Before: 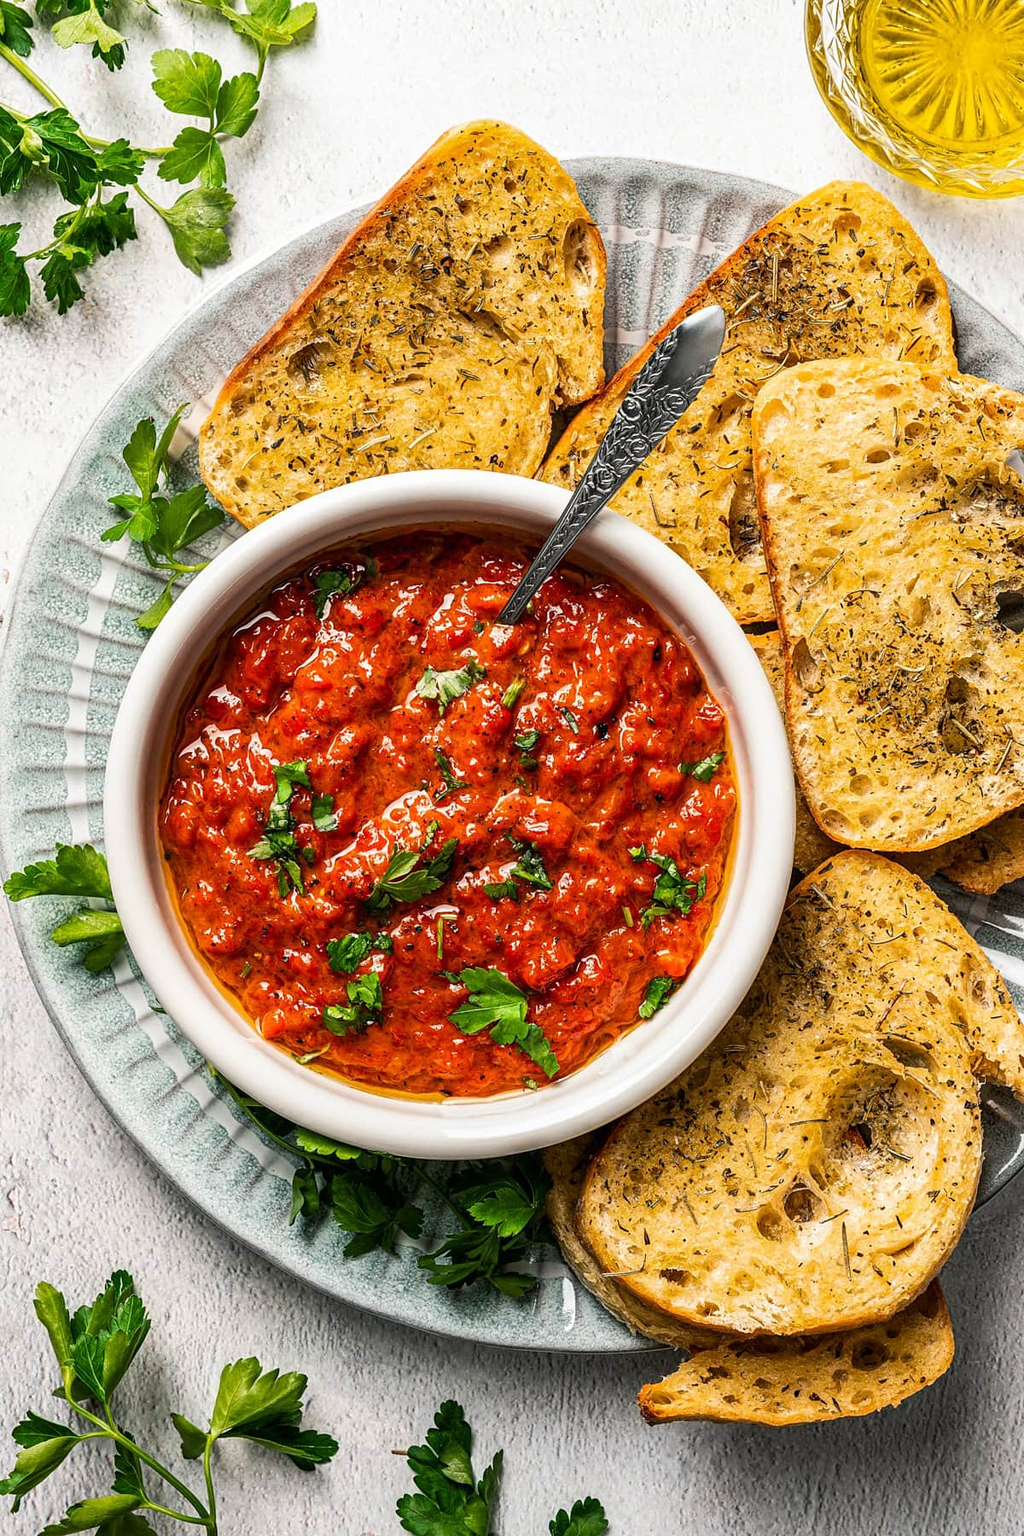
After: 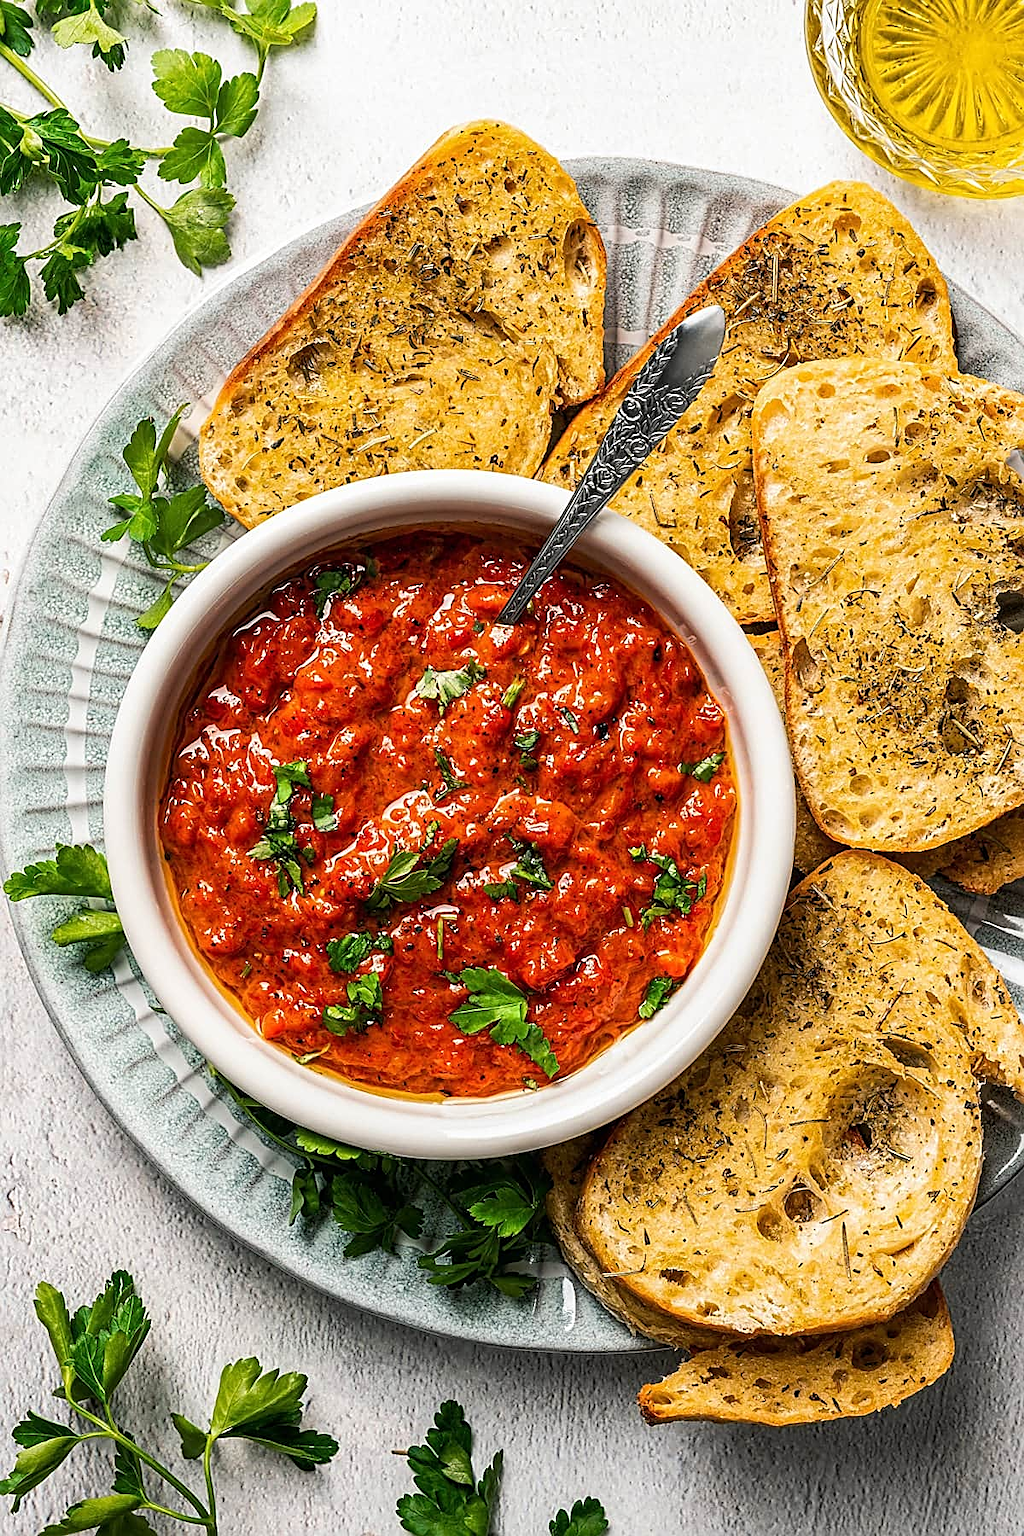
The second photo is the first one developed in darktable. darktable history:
sharpen: amount 0.558
